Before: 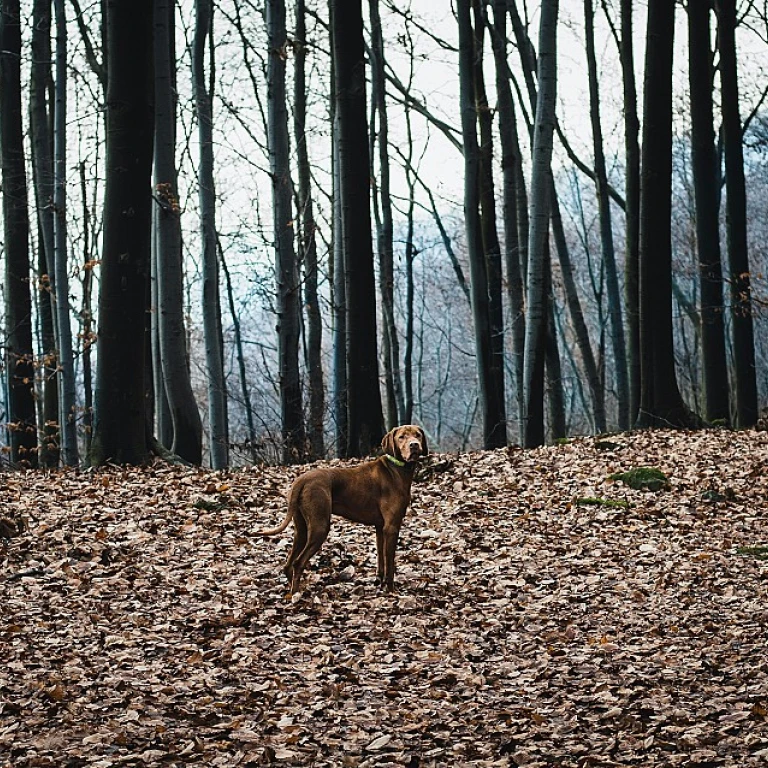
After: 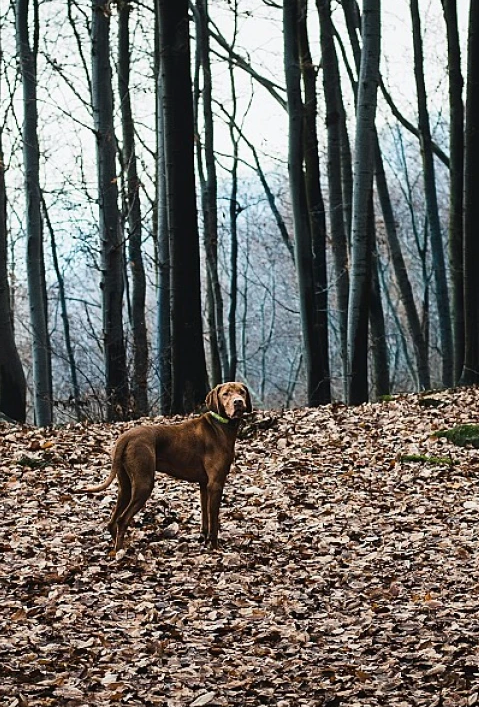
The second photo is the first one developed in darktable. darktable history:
crop and rotate: left 22.918%, top 5.629%, right 14.711%, bottom 2.247%
contrast brightness saturation: contrast 0.1, brightness 0.02, saturation 0.02
